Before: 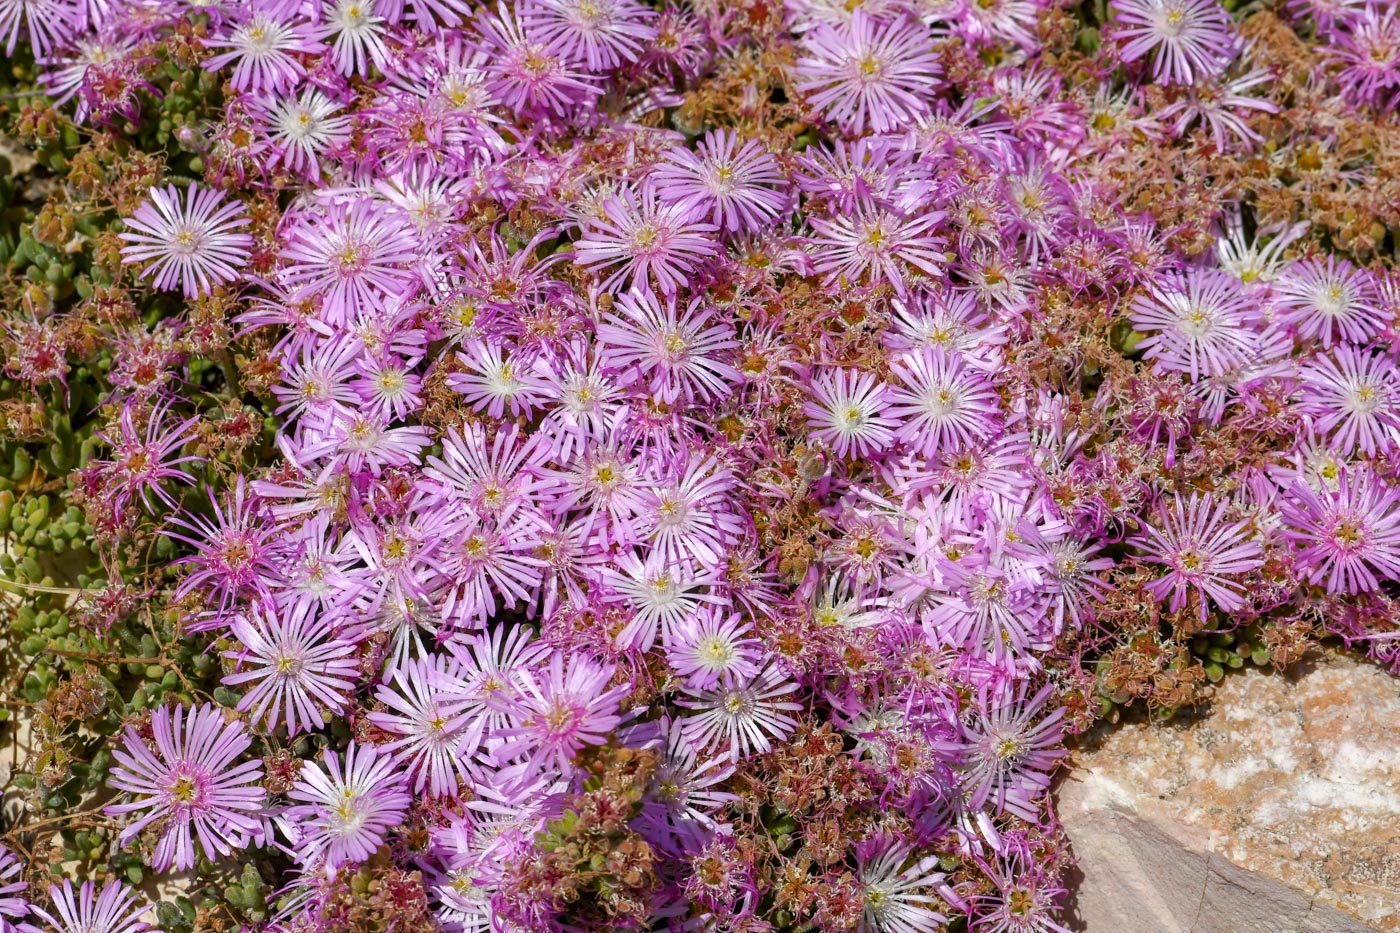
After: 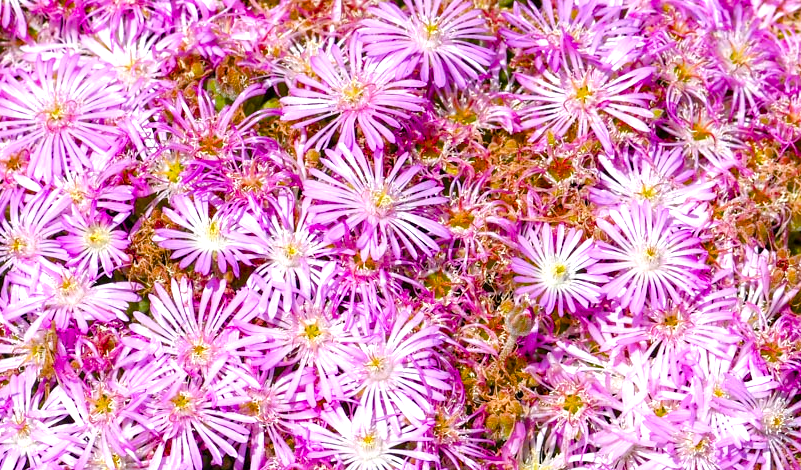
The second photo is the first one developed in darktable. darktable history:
crop: left 20.932%, top 15.471%, right 21.848%, bottom 34.081%
contrast brightness saturation: saturation -0.05
exposure: black level correction 0, exposure 0.7 EV, compensate exposure bias true, compensate highlight preservation false
color balance rgb: perceptual saturation grading › global saturation 45%, perceptual saturation grading › highlights -25%, perceptual saturation grading › shadows 50%, perceptual brilliance grading › global brilliance 3%, global vibrance 3%
